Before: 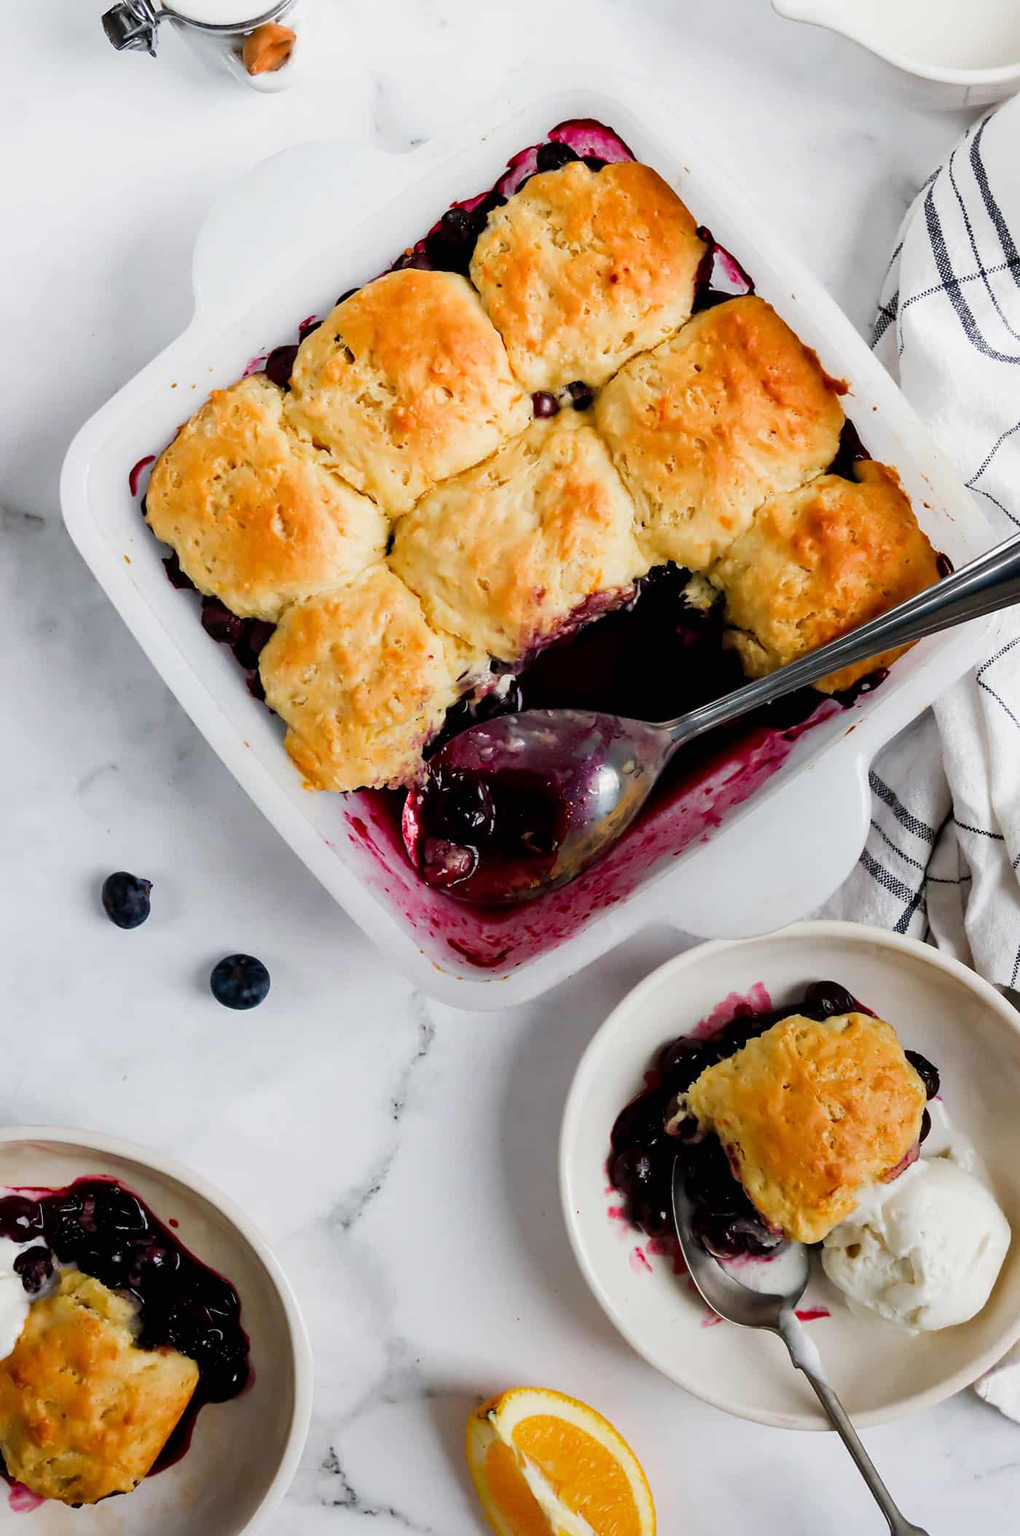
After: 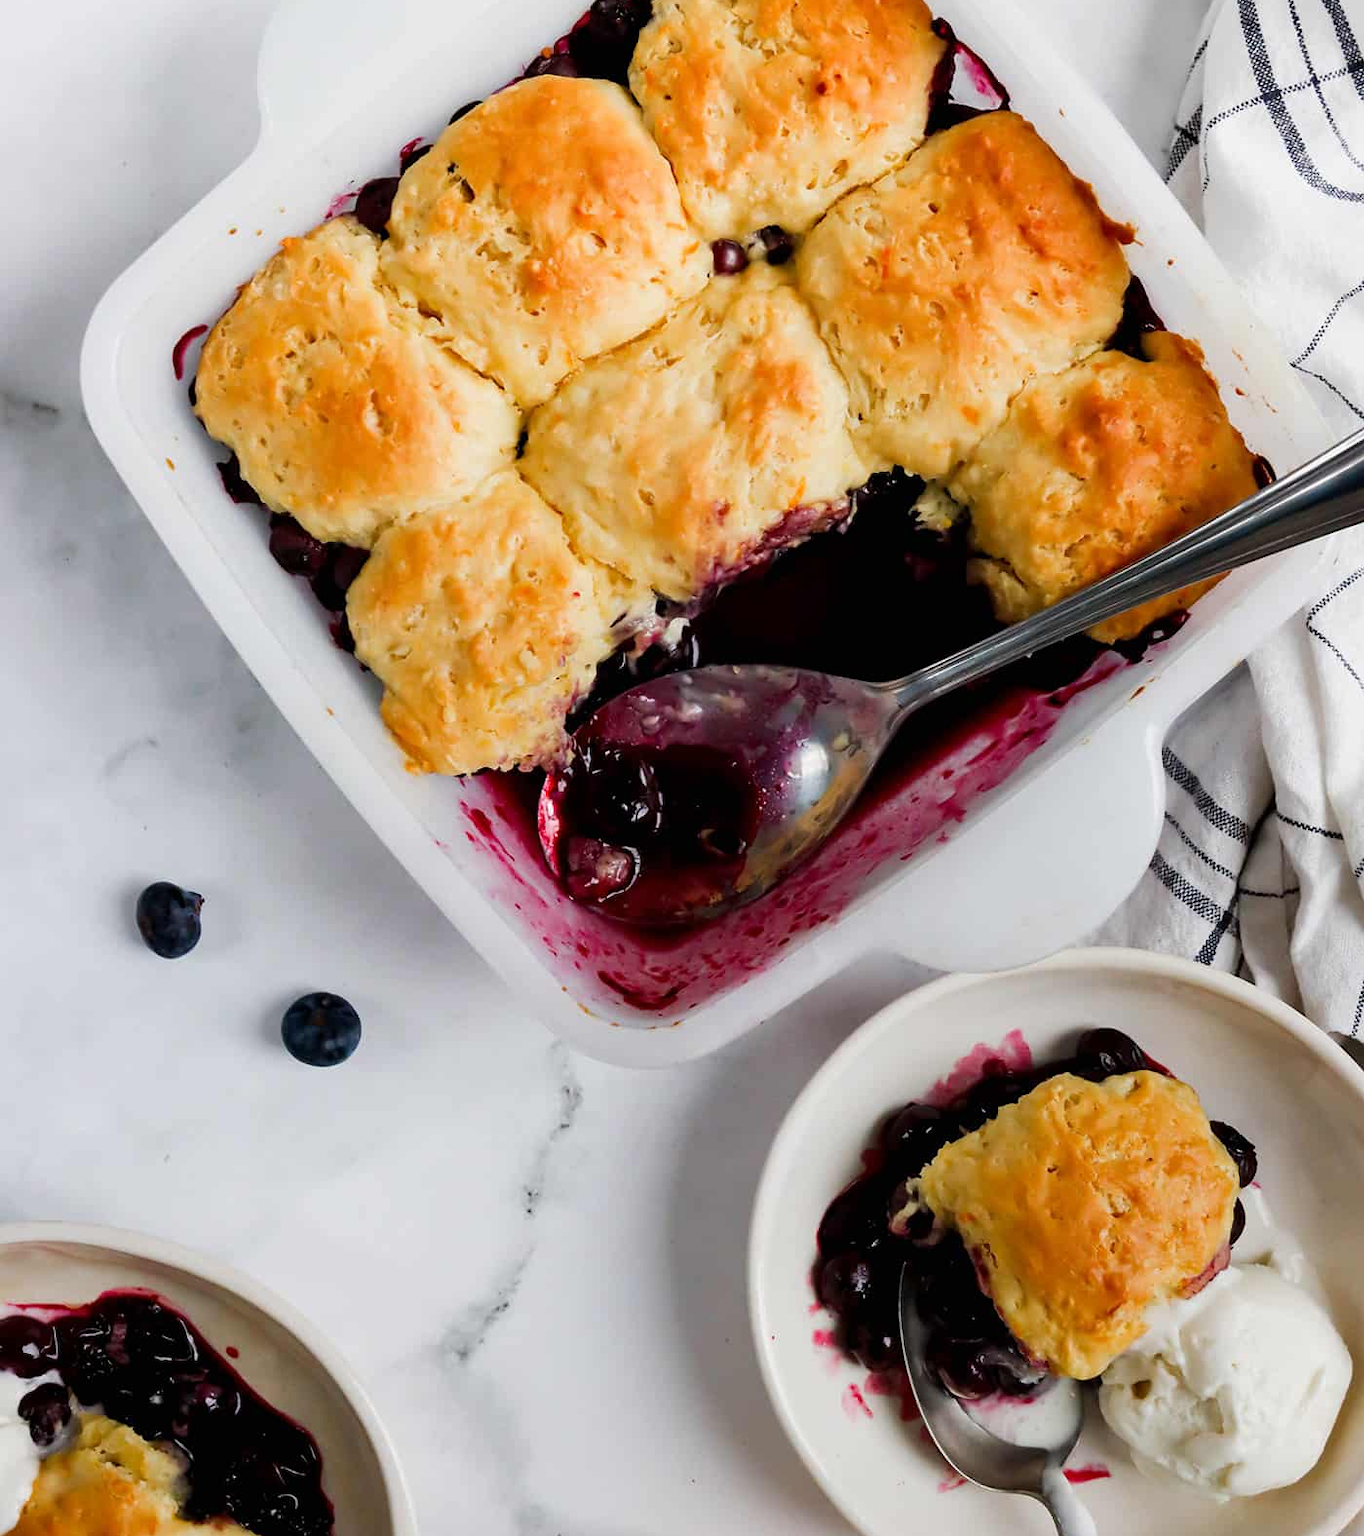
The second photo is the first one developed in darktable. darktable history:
crop: top 13.853%, bottom 11.405%
